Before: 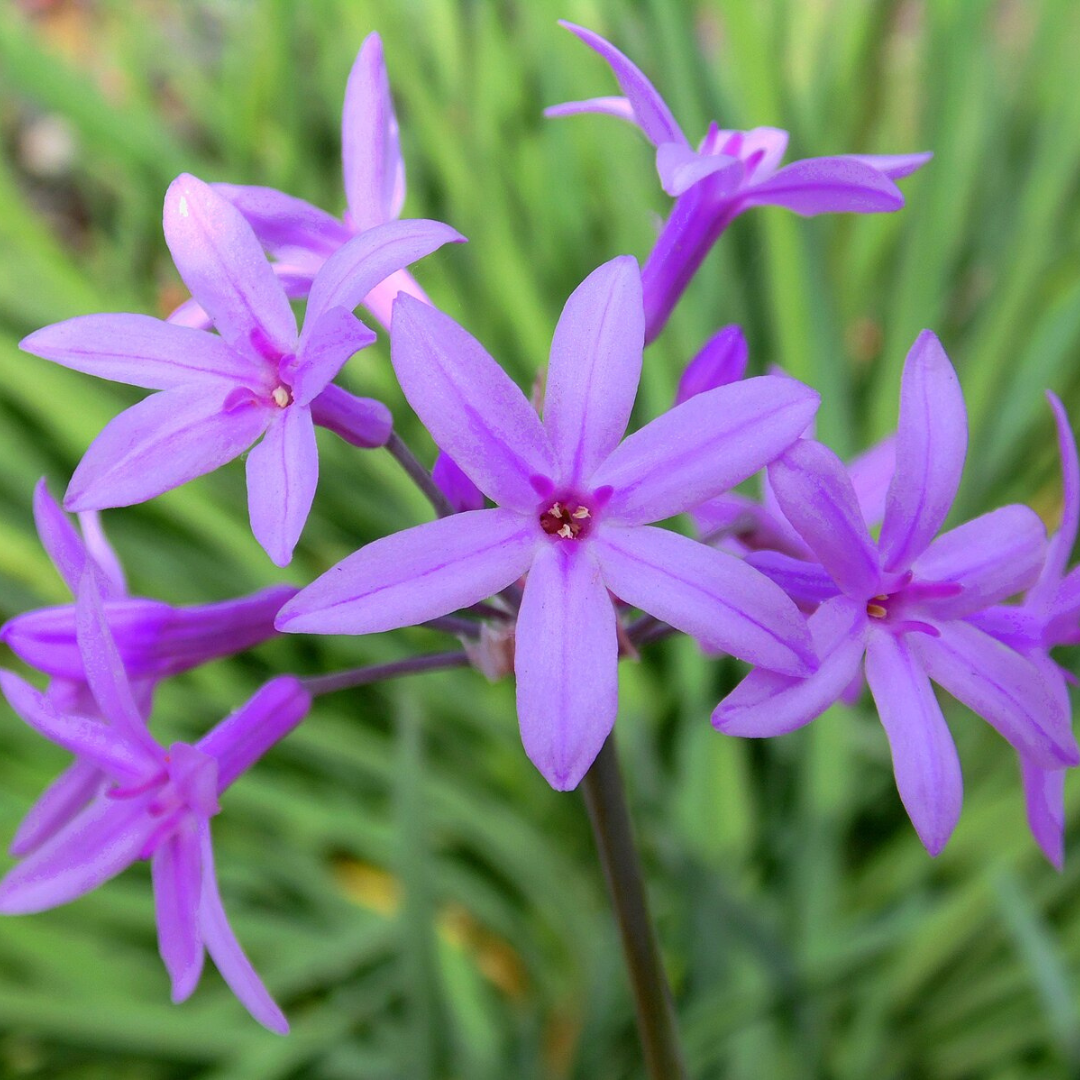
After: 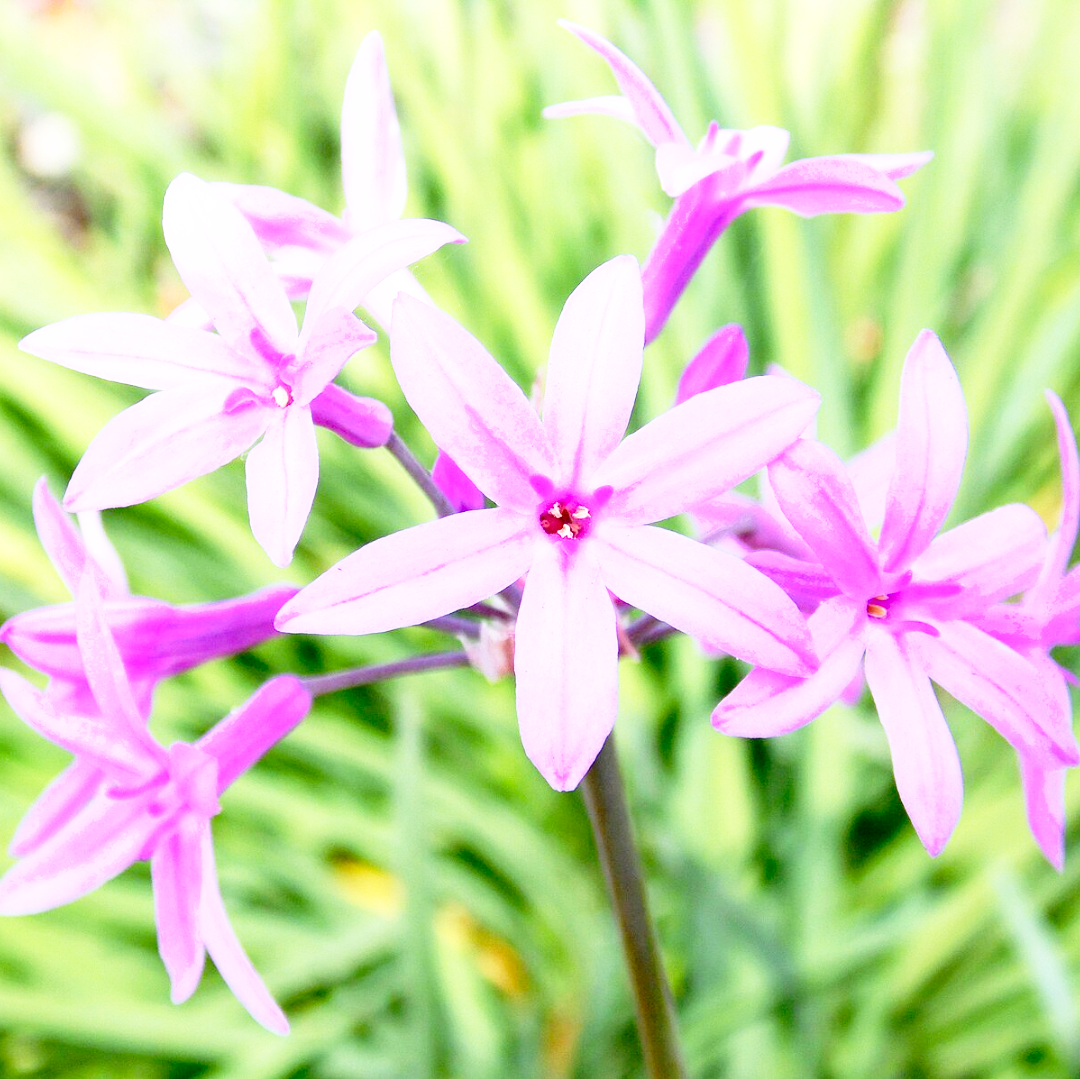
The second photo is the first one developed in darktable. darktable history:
base curve: curves: ch0 [(0, 0) (0.012, 0.01) (0.073, 0.168) (0.31, 0.711) (0.645, 0.957) (1, 1)], preserve colors none
crop: bottom 0.053%
exposure: black level correction 0, exposure 0.69 EV, compensate highlight preservation false
